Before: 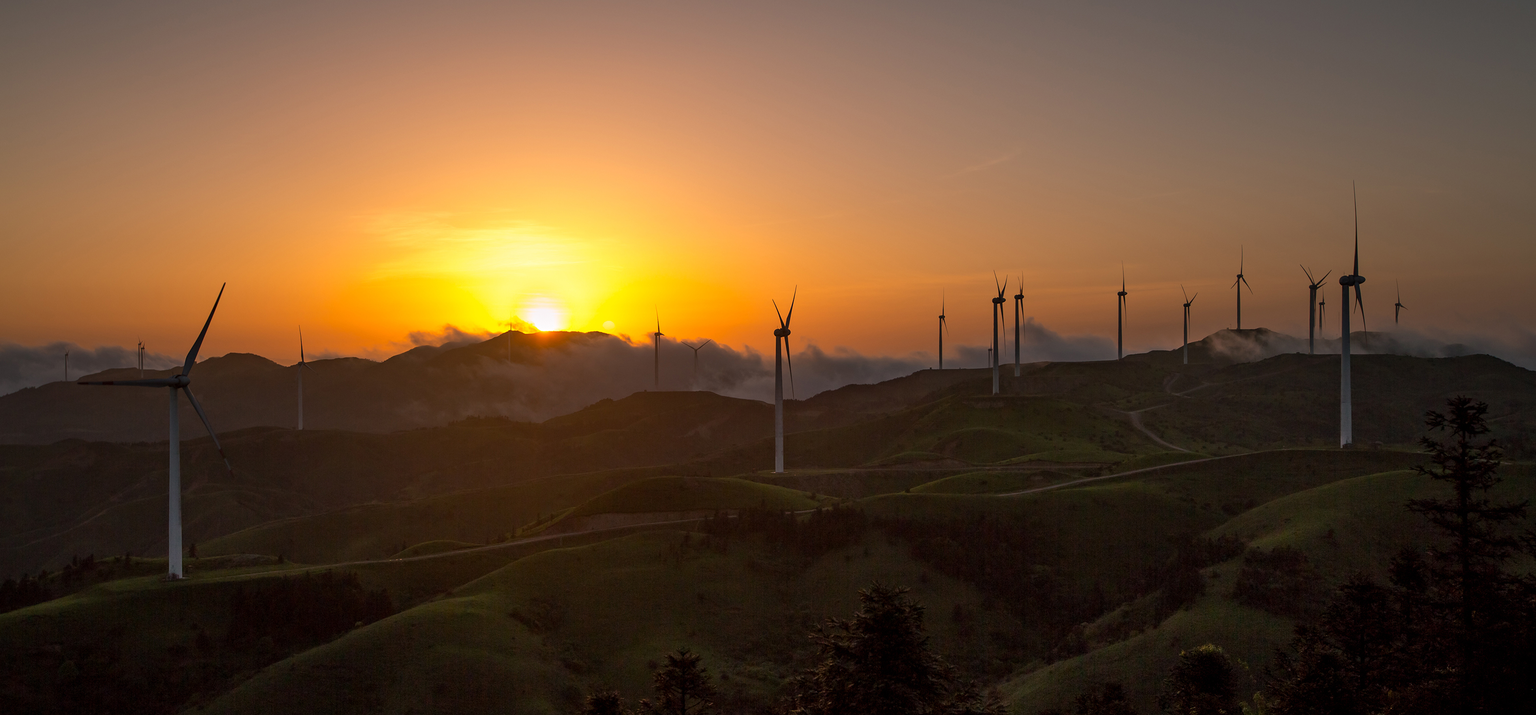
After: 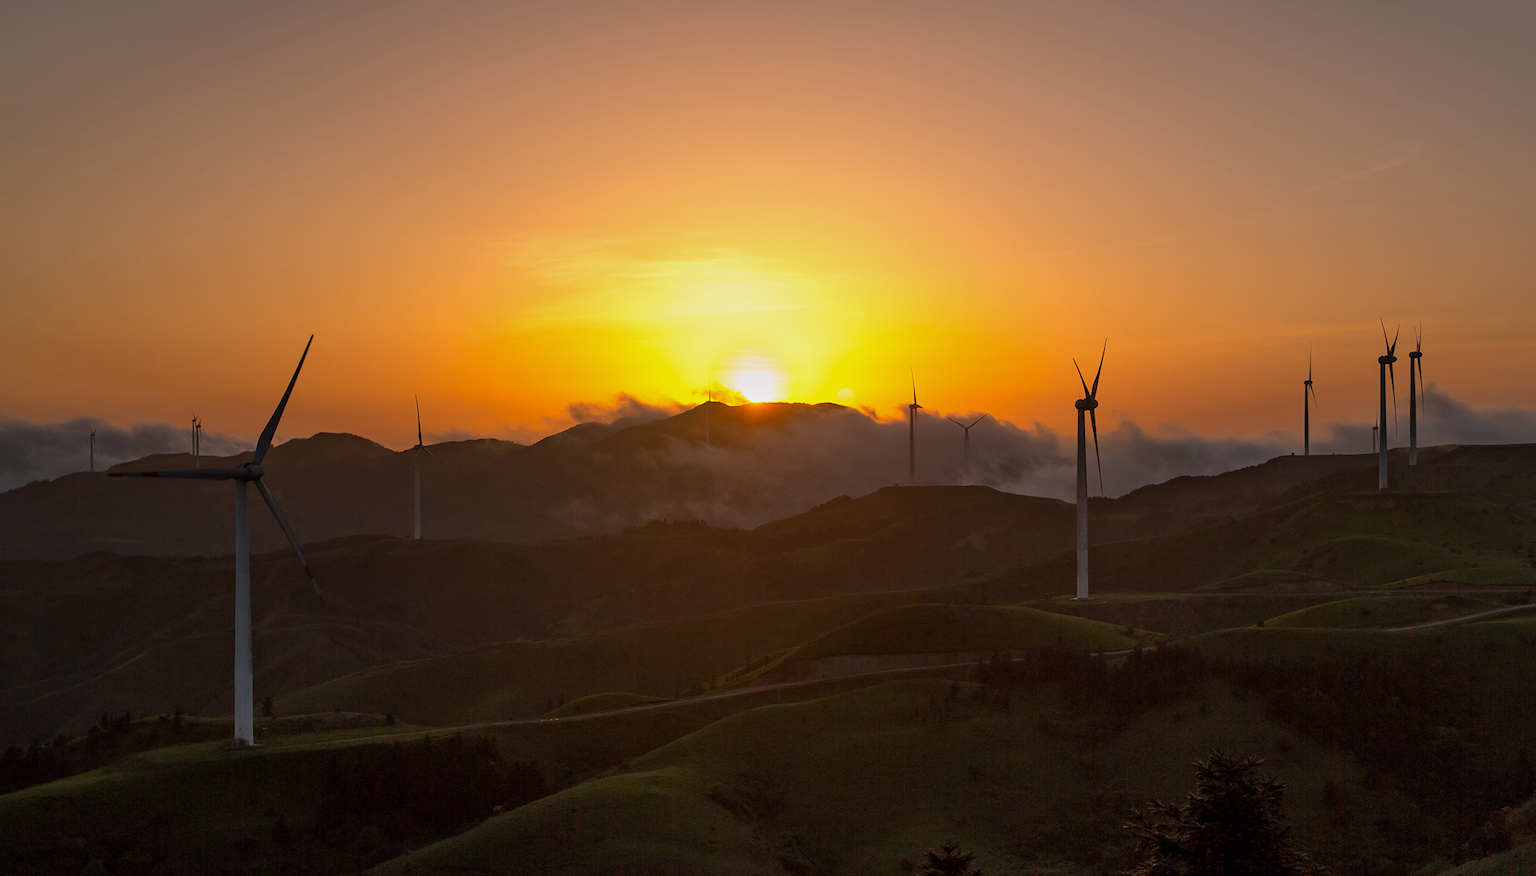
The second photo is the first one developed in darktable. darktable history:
tone equalizer: -8 EV -2 EV, -7 EV -2 EV, -6 EV -2 EV, -5 EV -2 EV, -4 EV -2 EV, -3 EV -2 EV, -2 EV -2 EV, -1 EV -1.63 EV, +0 EV -2 EV
exposure: black level correction 0, exposure 1.45 EV, compensate exposure bias true, compensate highlight preservation false
crop: top 5.803%, right 27.864%, bottom 5.804%
